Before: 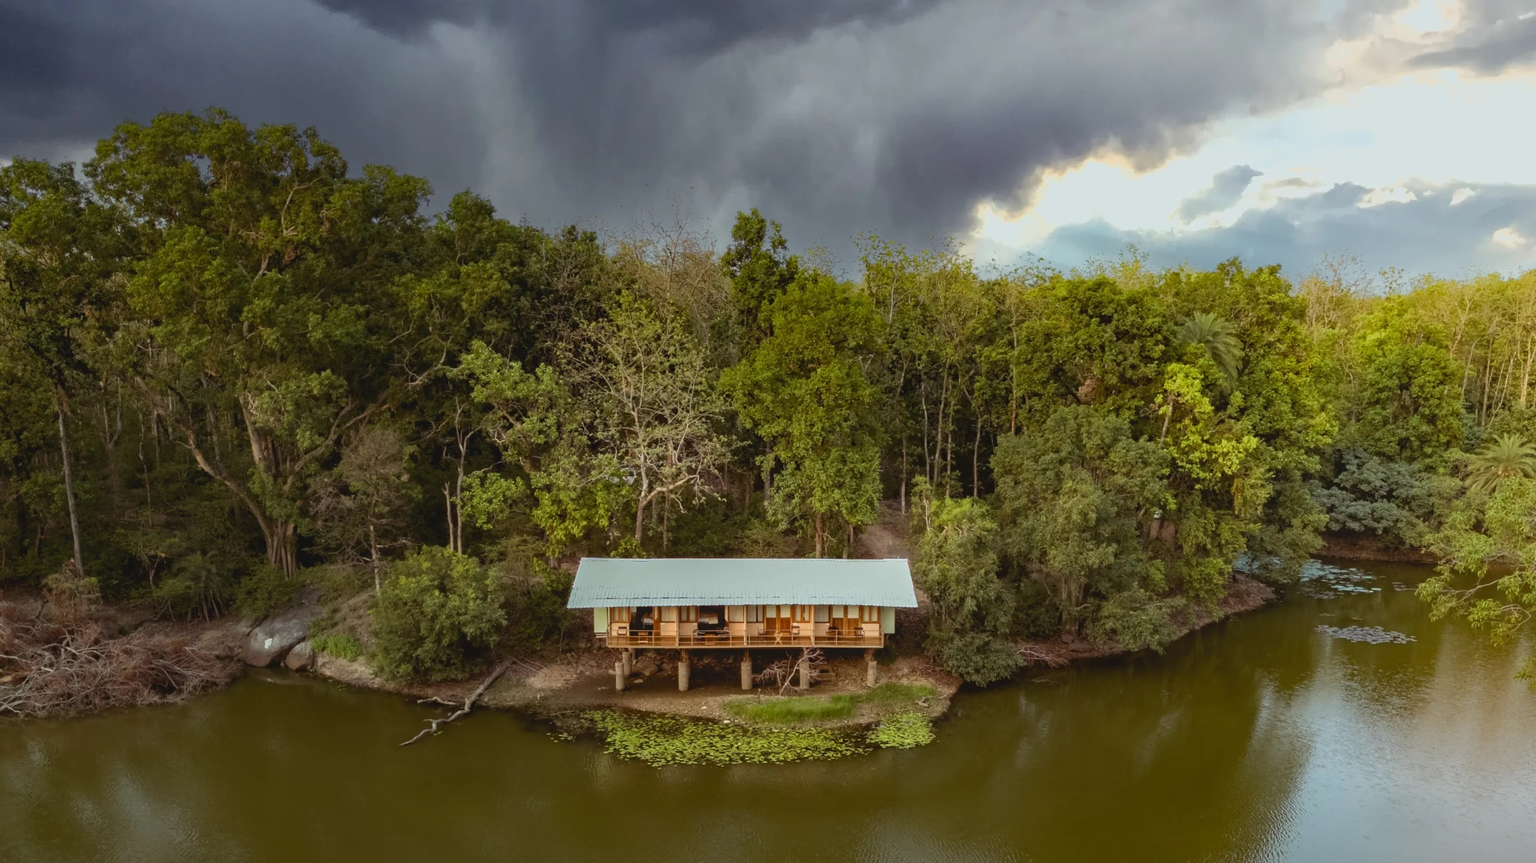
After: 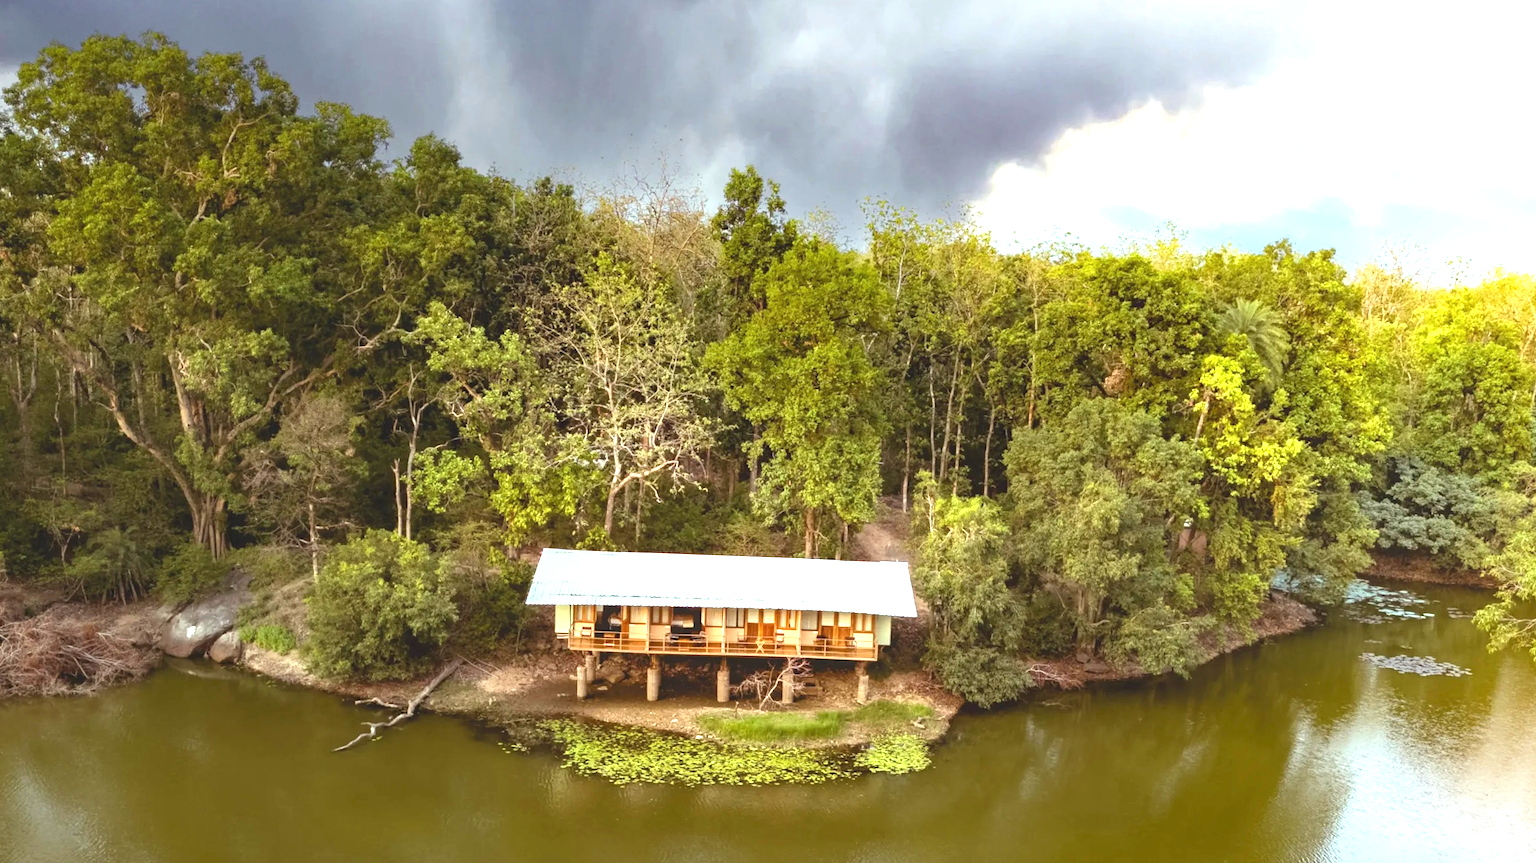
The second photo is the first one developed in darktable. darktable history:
exposure: black level correction 0, exposure 1.517 EV, compensate highlight preservation false
crop and rotate: angle -2.03°, left 3.135%, top 4.309%, right 1.639%, bottom 0.441%
